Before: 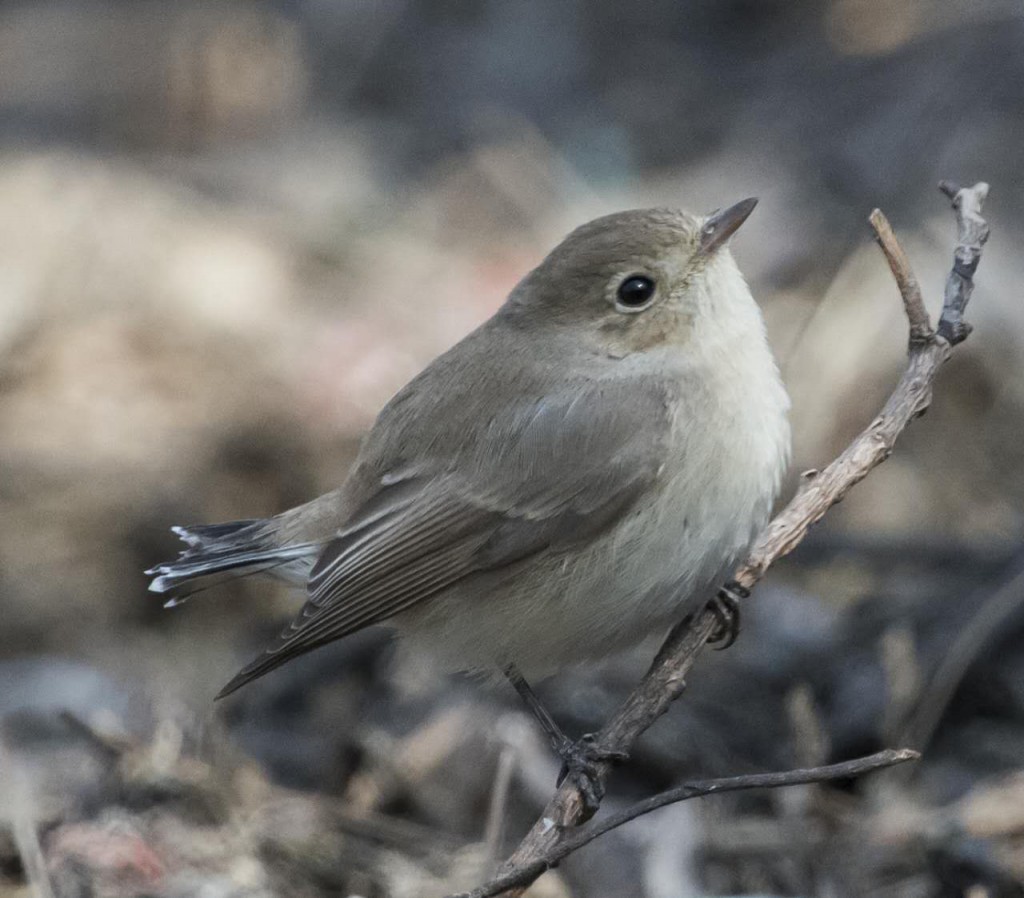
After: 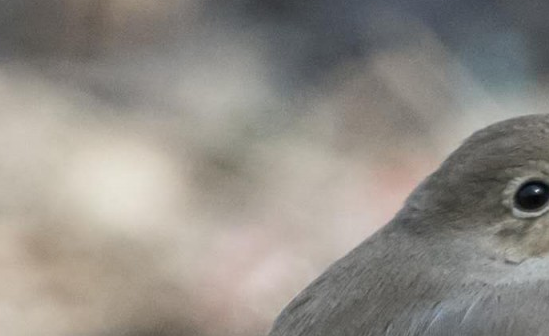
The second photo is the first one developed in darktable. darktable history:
crop: left 10.074%, top 10.668%, right 36.267%, bottom 51.908%
